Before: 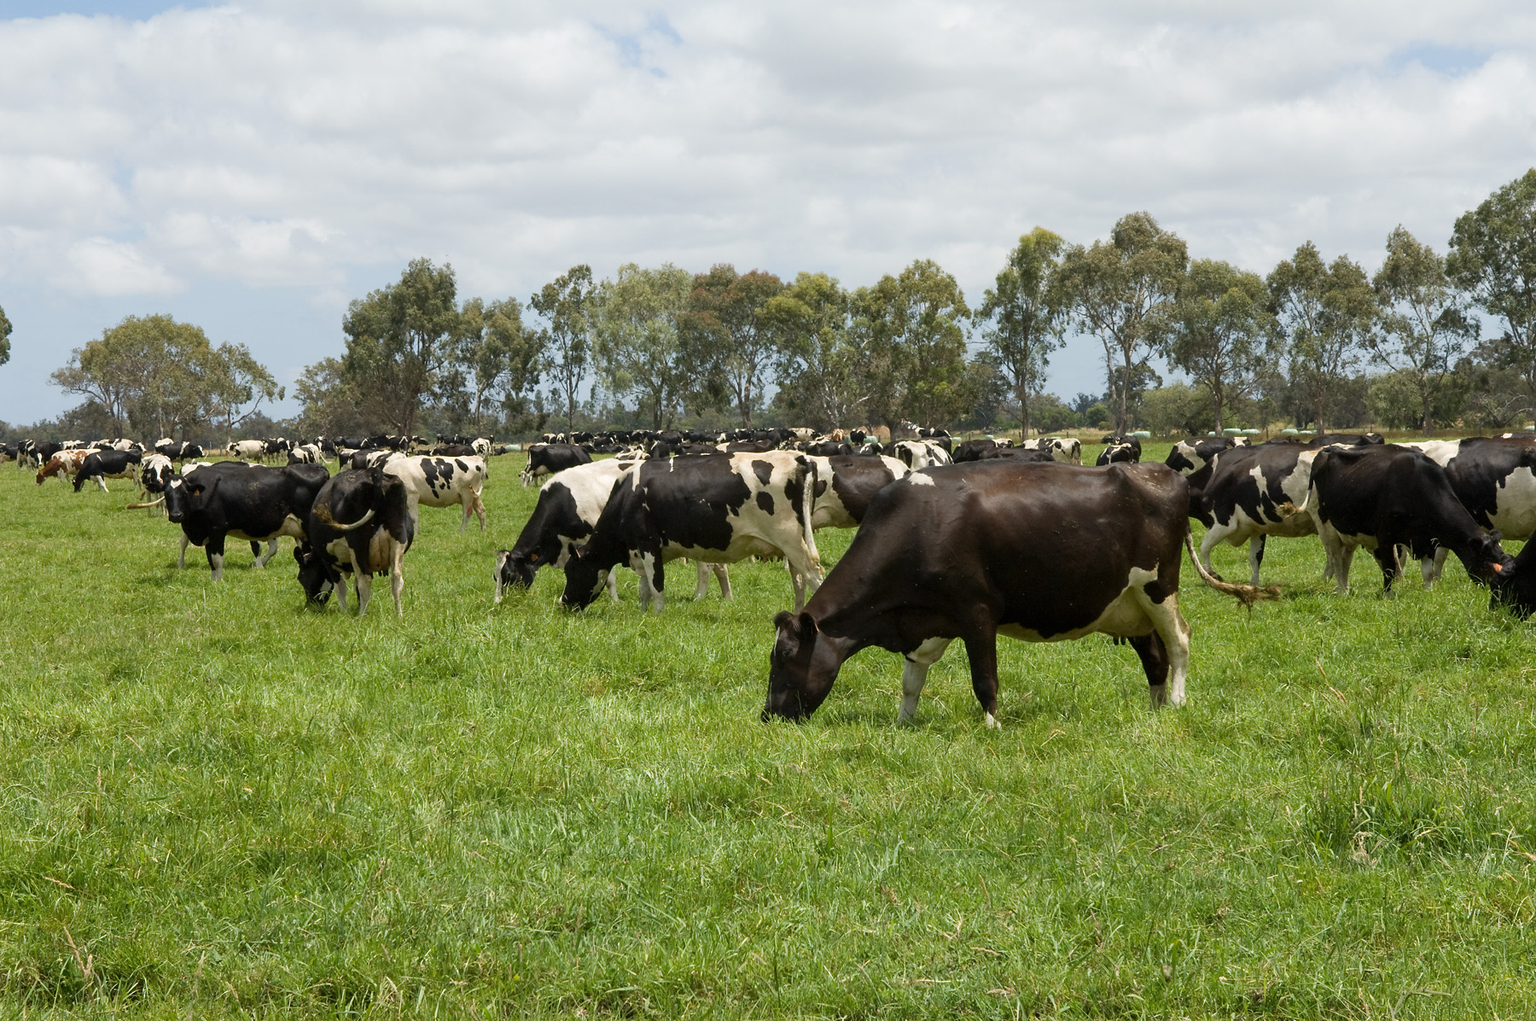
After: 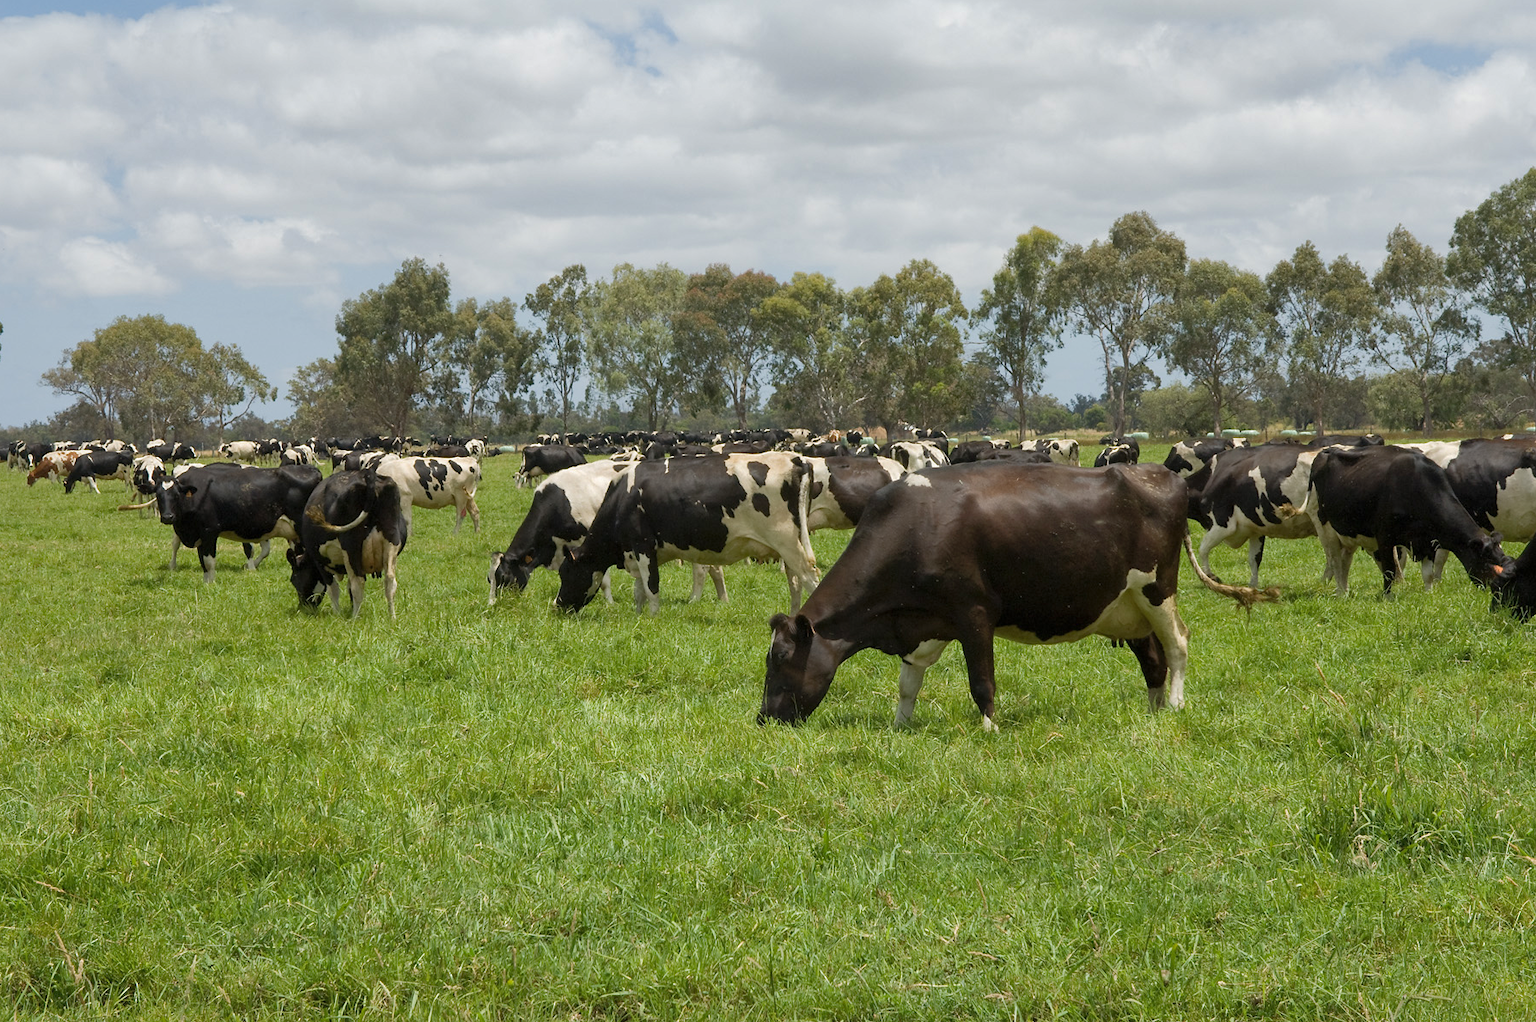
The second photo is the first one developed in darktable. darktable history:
shadows and highlights: on, module defaults
crop and rotate: left 0.614%, top 0.179%, bottom 0.309%
